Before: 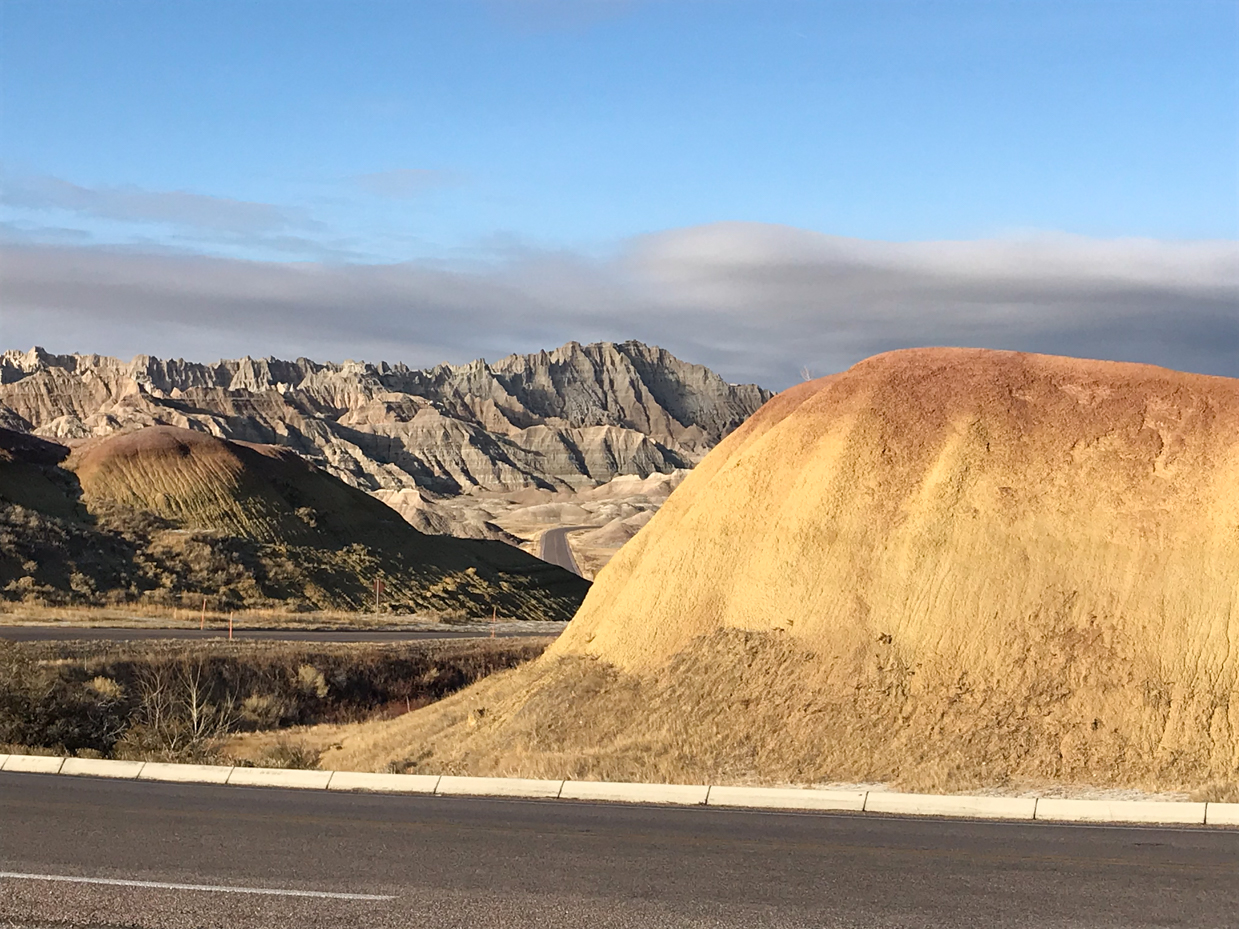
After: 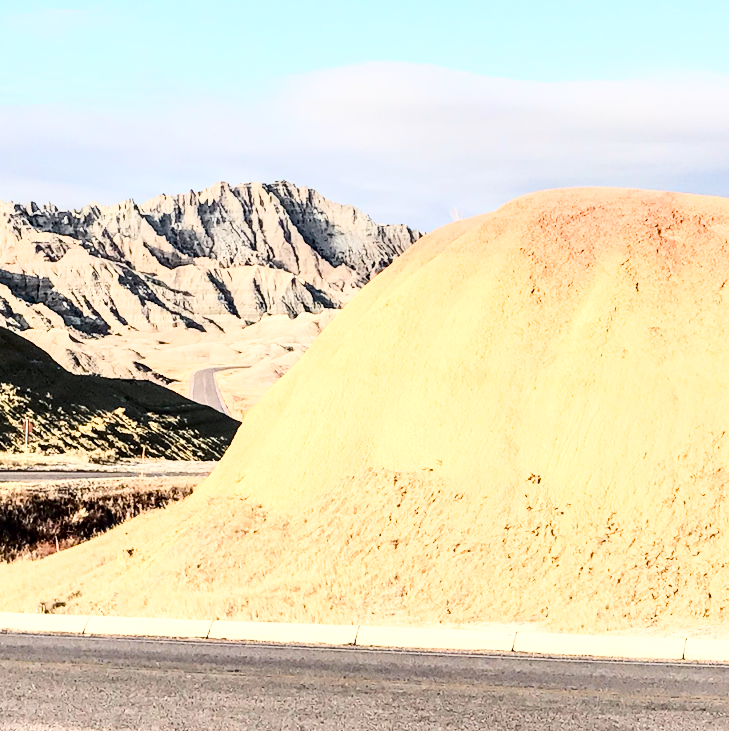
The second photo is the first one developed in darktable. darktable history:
color balance rgb: linear chroma grading › shadows 19.586%, linear chroma grading › highlights 4.372%, linear chroma grading › mid-tones 10.57%, perceptual saturation grading › global saturation 0.324%, perceptual saturation grading › highlights -15.734%, perceptual saturation grading › shadows 25.685%
base curve: curves: ch0 [(0, 0) (0.088, 0.125) (0.176, 0.251) (0.354, 0.501) (0.613, 0.749) (1, 0.877)]
tone equalizer: -7 EV 0.148 EV, -6 EV 0.622 EV, -5 EV 1.16 EV, -4 EV 1.33 EV, -3 EV 1.12 EV, -2 EV 0.6 EV, -1 EV 0.16 EV, edges refinement/feathering 500, mask exposure compensation -1.57 EV, preserve details no
crop and rotate: left 28.352%, top 17.345%, right 12.8%, bottom 3.929%
color correction: highlights b* -0.025, saturation 0.849
local contrast: highlights 79%, shadows 56%, detail 174%, midtone range 0.425
contrast brightness saturation: contrast 0.298
